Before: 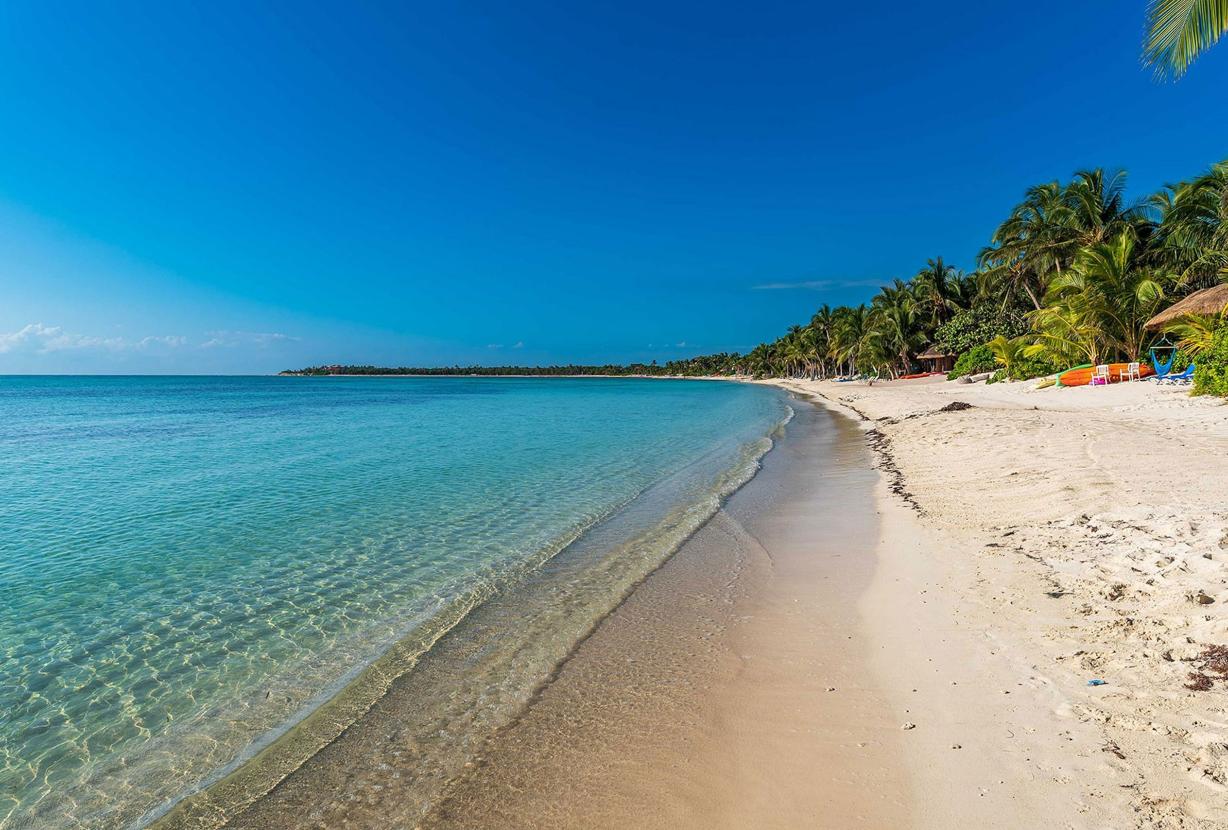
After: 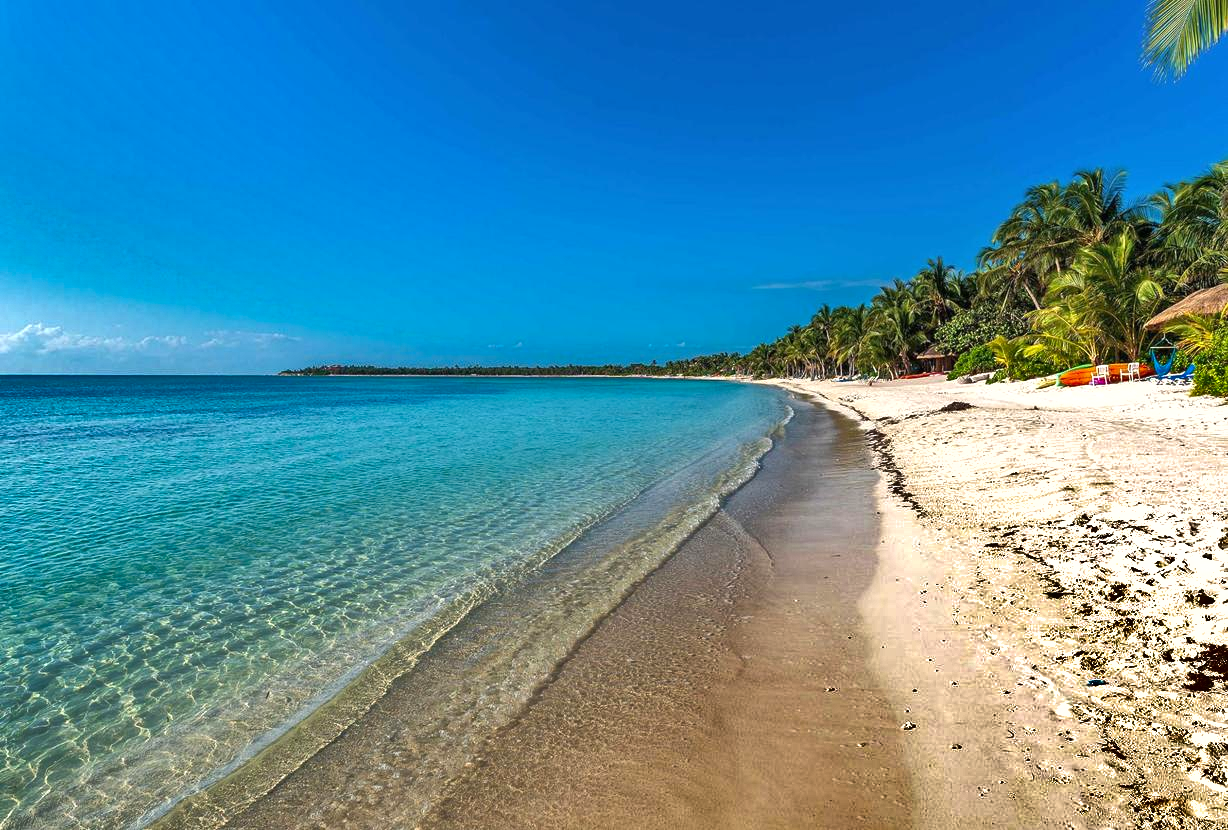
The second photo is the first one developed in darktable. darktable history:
shadows and highlights: shadows 19.13, highlights -83.41, soften with gaussian
exposure: black level correction 0, exposure 0.5 EV, compensate exposure bias true, compensate highlight preservation false
